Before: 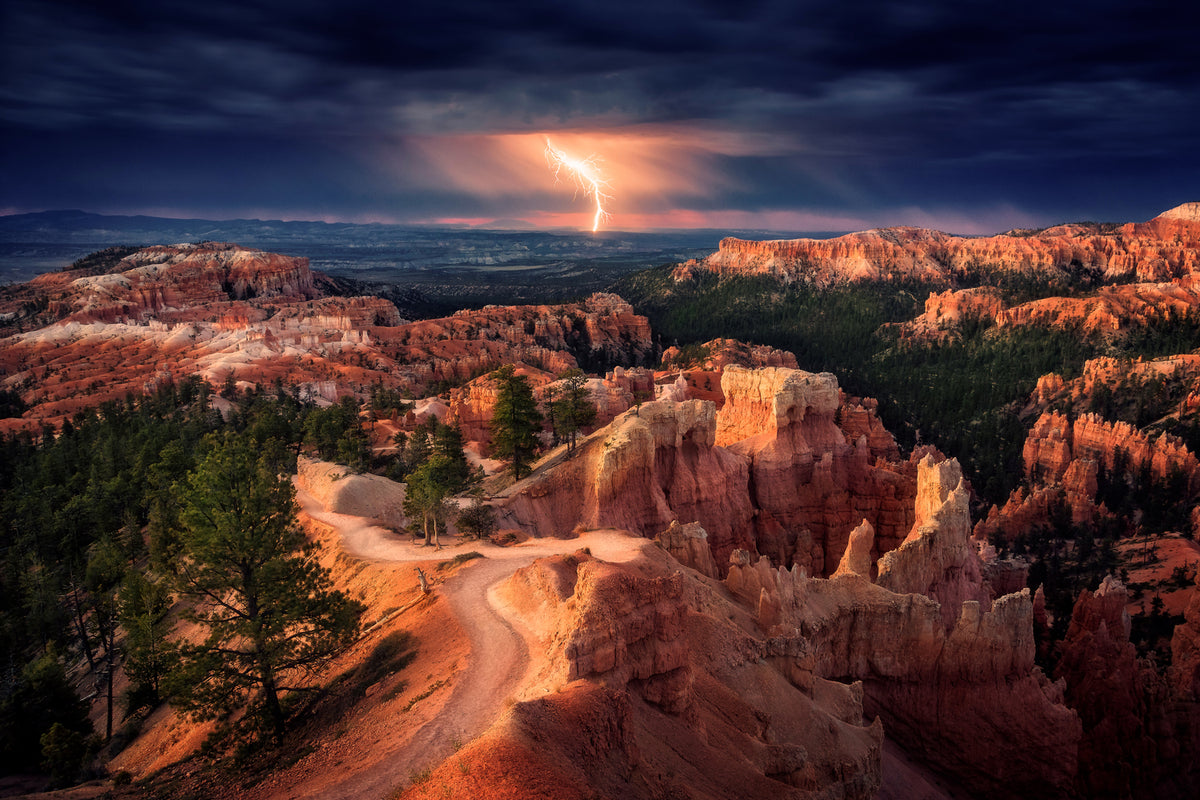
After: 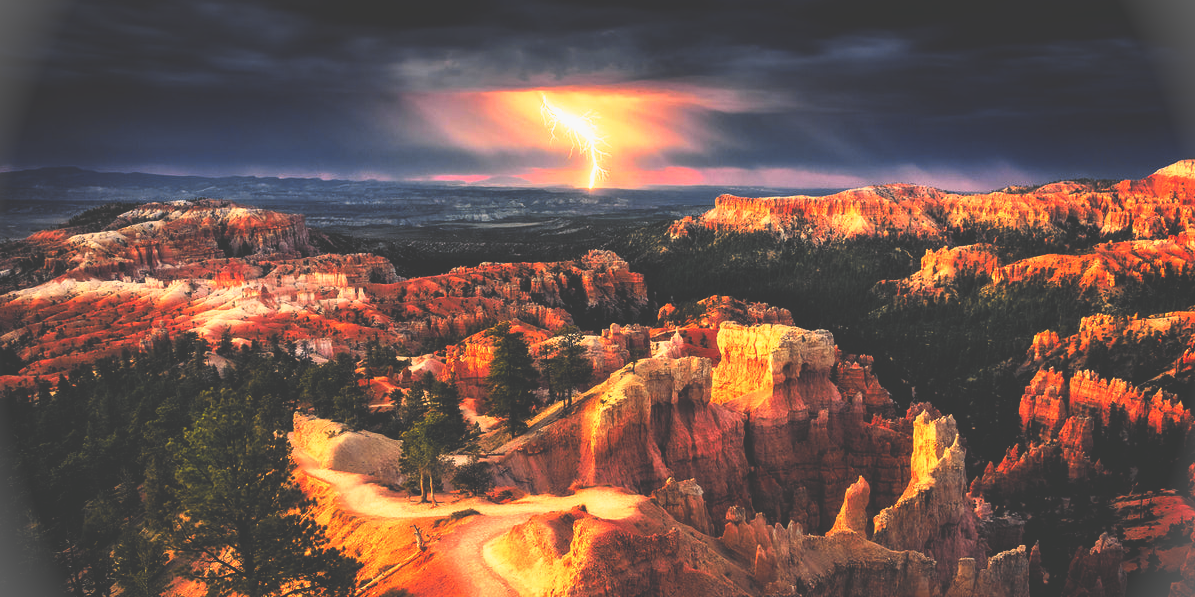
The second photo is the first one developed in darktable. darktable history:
base curve: curves: ch0 [(0, 0.036) (0.007, 0.037) (0.604, 0.887) (1, 1)], preserve colors none
crop: left 0.387%, top 5.469%, bottom 19.809%
tone curve: curves: ch0 [(0, 0.013) (0.129, 0.1) (0.327, 0.382) (0.489, 0.573) (0.66, 0.748) (0.858, 0.926) (1, 0.977)]; ch1 [(0, 0) (0.353, 0.344) (0.45, 0.46) (0.498, 0.498) (0.521, 0.512) (0.563, 0.559) (0.592, 0.585) (0.647, 0.68) (1, 1)]; ch2 [(0, 0) (0.333, 0.346) (0.375, 0.375) (0.427, 0.44) (0.476, 0.492) (0.511, 0.508) (0.528, 0.533) (0.579, 0.61) (0.612, 0.644) (0.66, 0.715) (1, 1)], color space Lab, independent channels, preserve colors none
vignetting: fall-off start 100%, brightness 0.3, saturation 0
